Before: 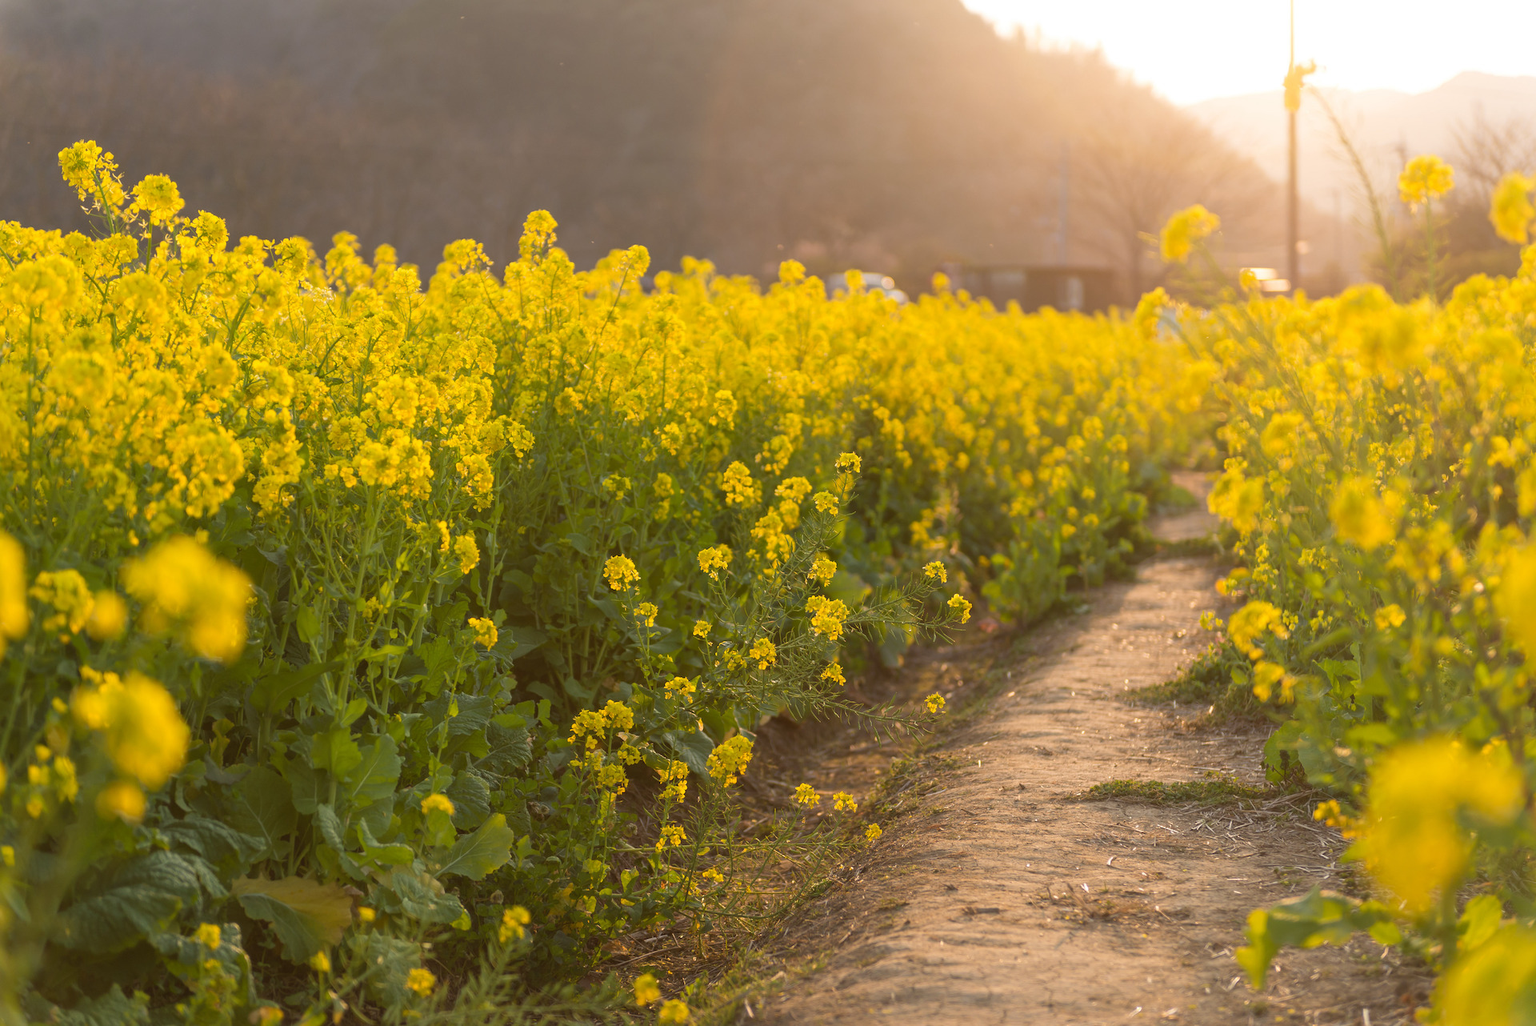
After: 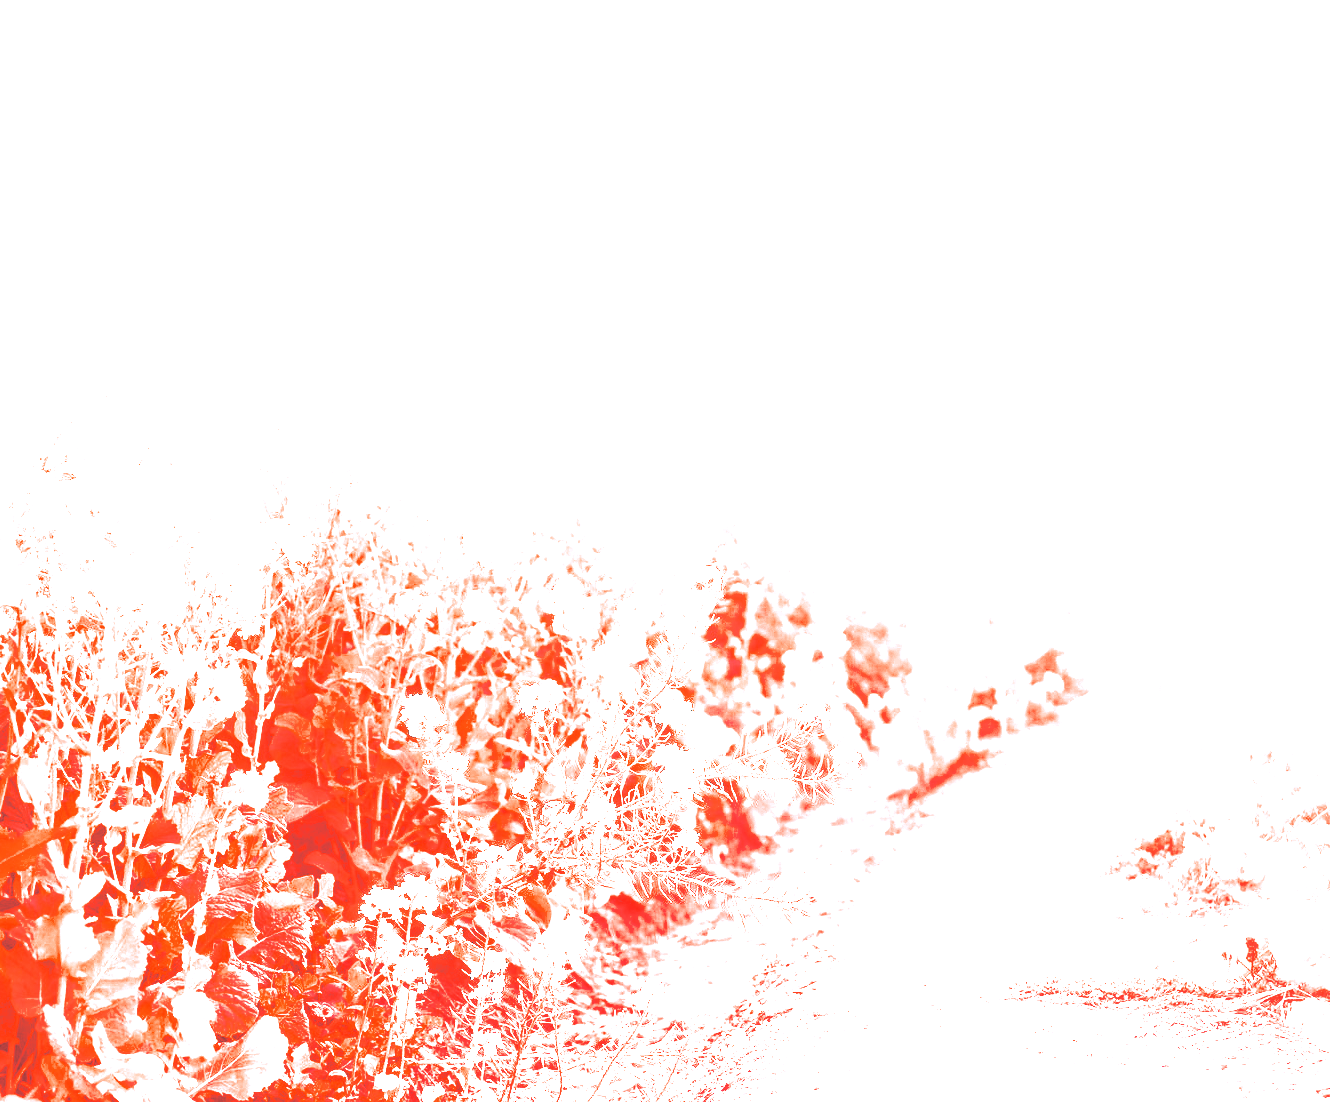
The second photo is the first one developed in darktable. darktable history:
white balance: red 4.26, blue 1.802
local contrast: on, module defaults
split-toning: shadows › saturation 0.2
crop: left 18.479%, right 12.2%, bottom 13.971%
